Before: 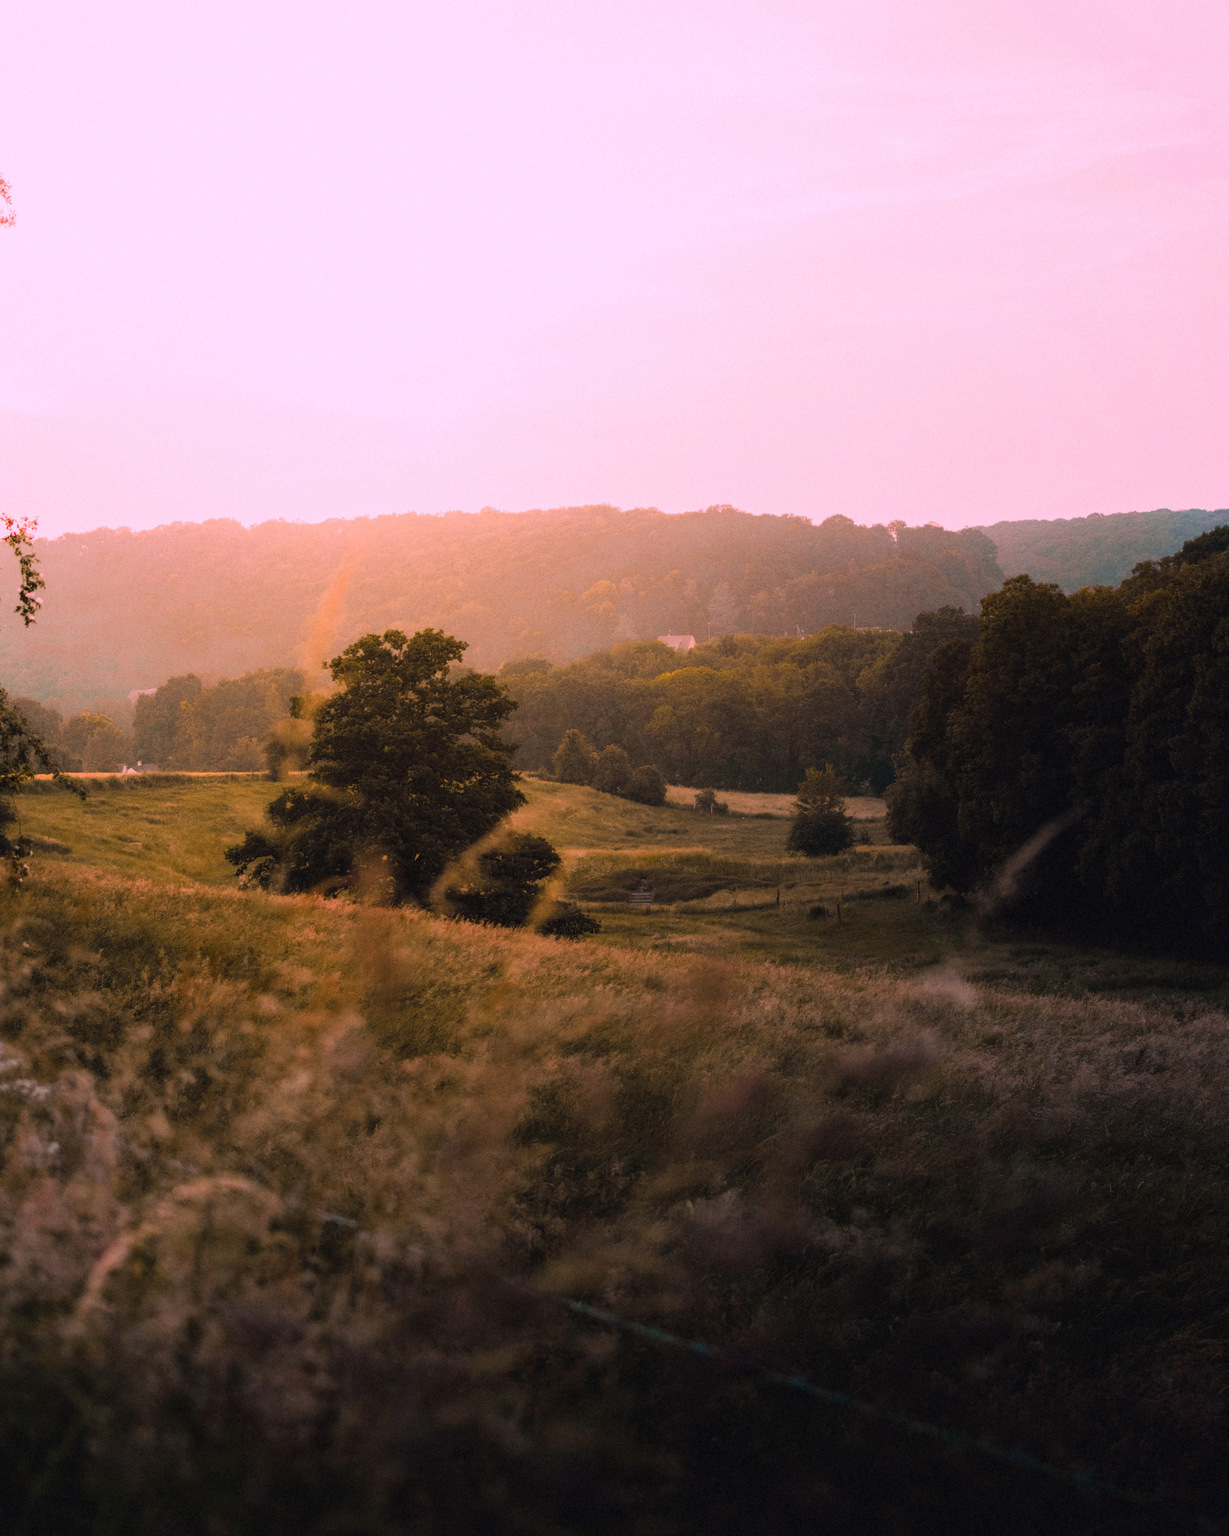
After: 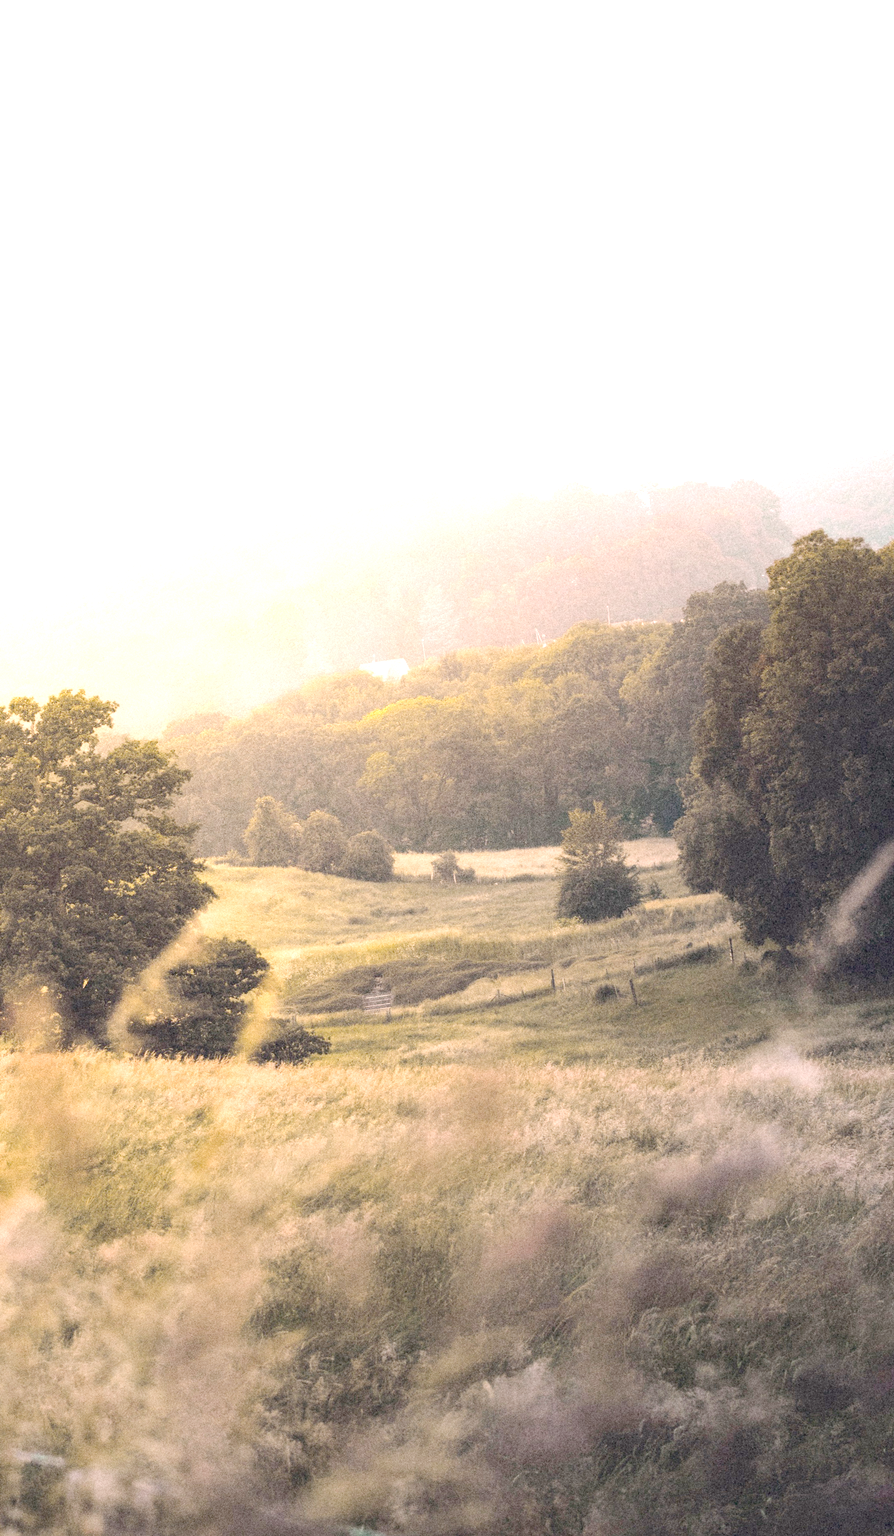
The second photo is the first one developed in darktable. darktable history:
rotate and perspective: rotation -6.83°, automatic cropping off
tone equalizer "contrast tone curve: medium": -8 EV -0.75 EV, -7 EV -0.7 EV, -6 EV -0.6 EV, -5 EV -0.4 EV, -3 EV 0.4 EV, -2 EV 0.6 EV, -1 EV 0.7 EV, +0 EV 0.75 EV, edges refinement/feathering 500, mask exposure compensation -1.57 EV, preserve details no
exposure: exposure 0.3 EV
crop: left 32.075%, top 10.976%, right 18.355%, bottom 17.596%
